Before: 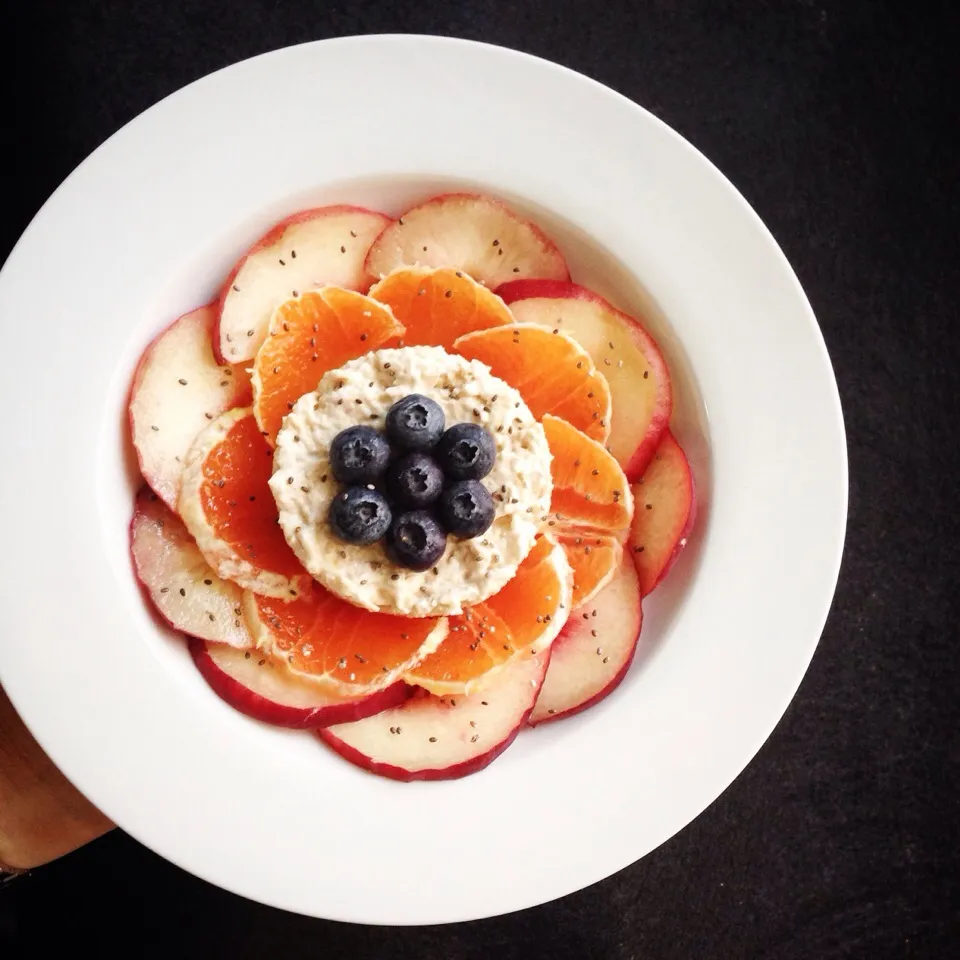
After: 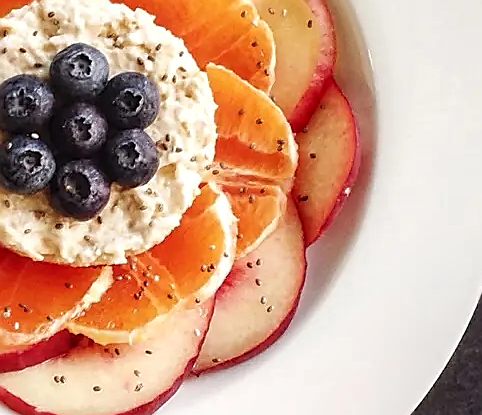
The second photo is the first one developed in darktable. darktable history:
local contrast: on, module defaults
crop: left 35.03%, top 36.625%, right 14.663%, bottom 20.057%
sharpen: radius 1.4, amount 1.25, threshold 0.7
